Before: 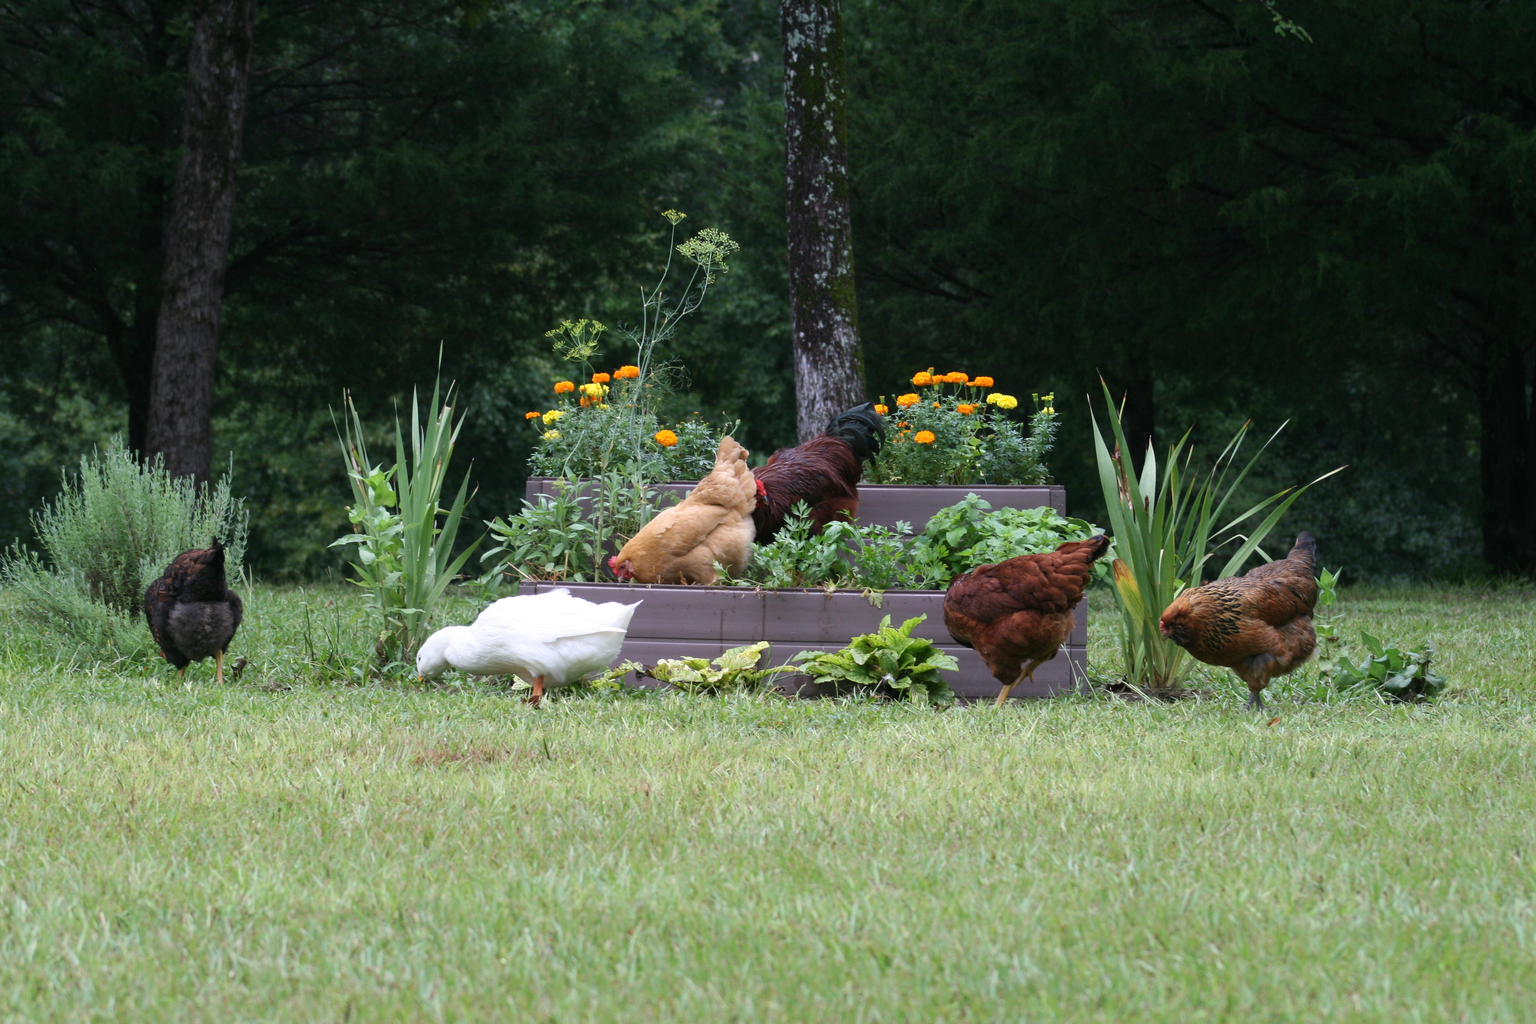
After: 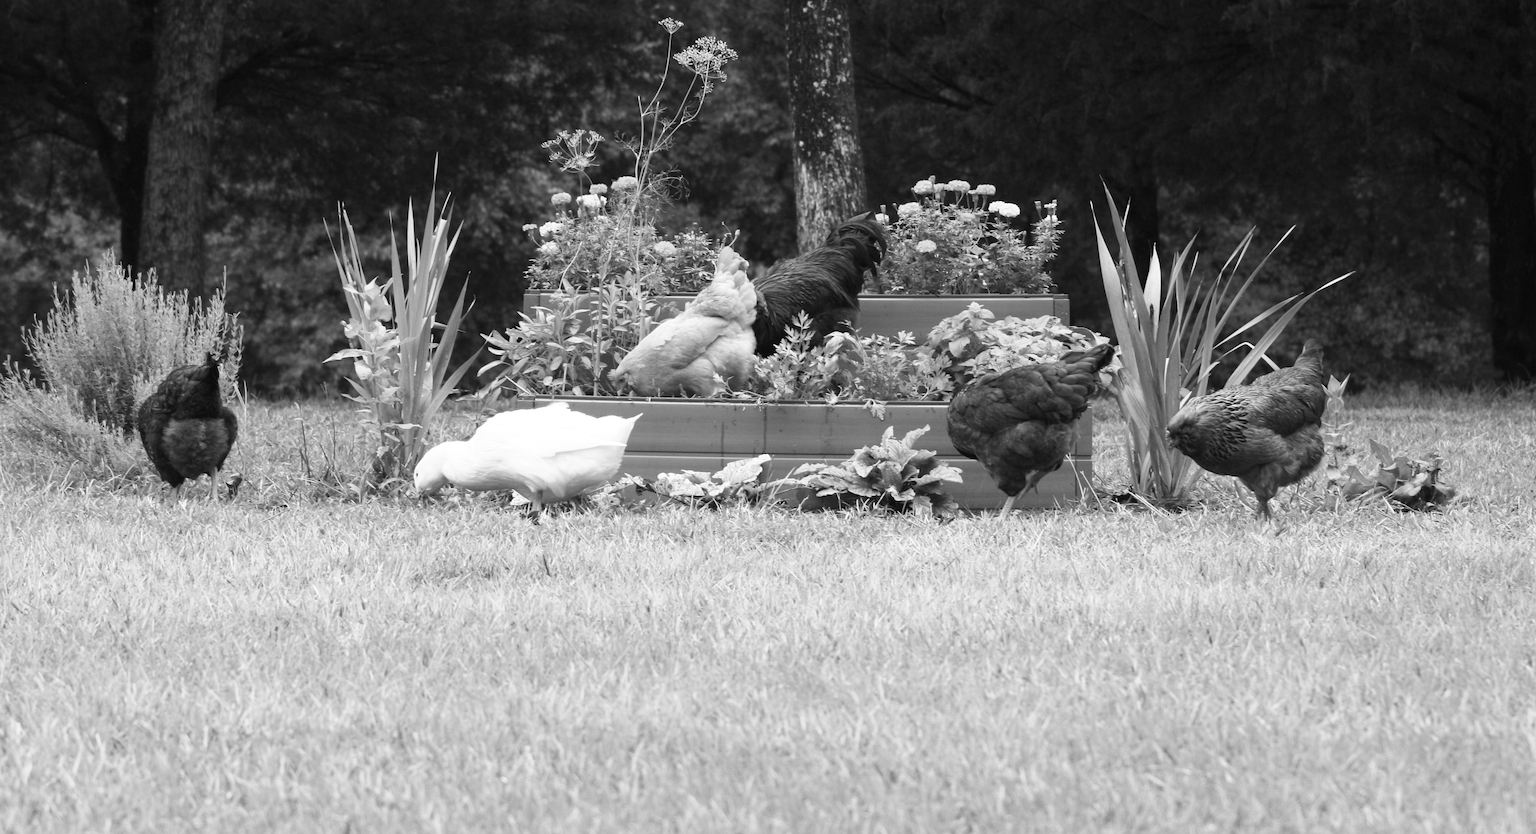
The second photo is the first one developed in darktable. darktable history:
crop and rotate: top 18.507%
base curve: curves: ch0 [(0, 0) (0.579, 0.807) (1, 1)], preserve colors none
rotate and perspective: rotation -0.45°, automatic cropping original format, crop left 0.008, crop right 0.992, crop top 0.012, crop bottom 0.988
monochrome: on, module defaults
